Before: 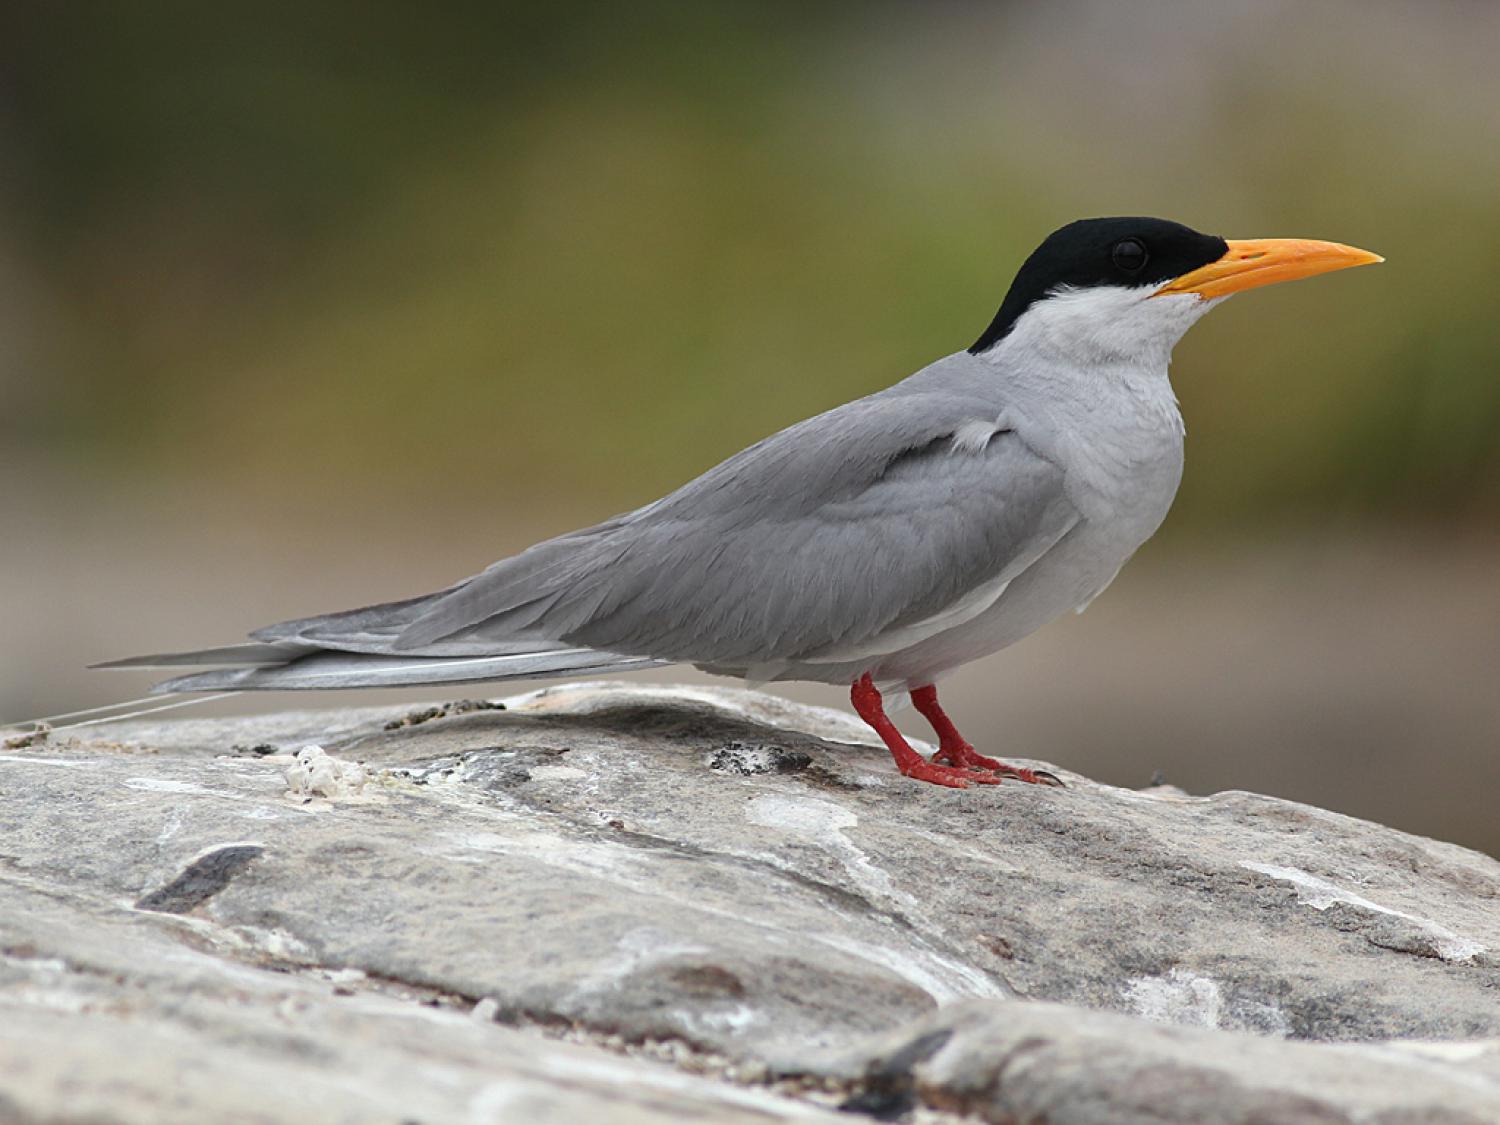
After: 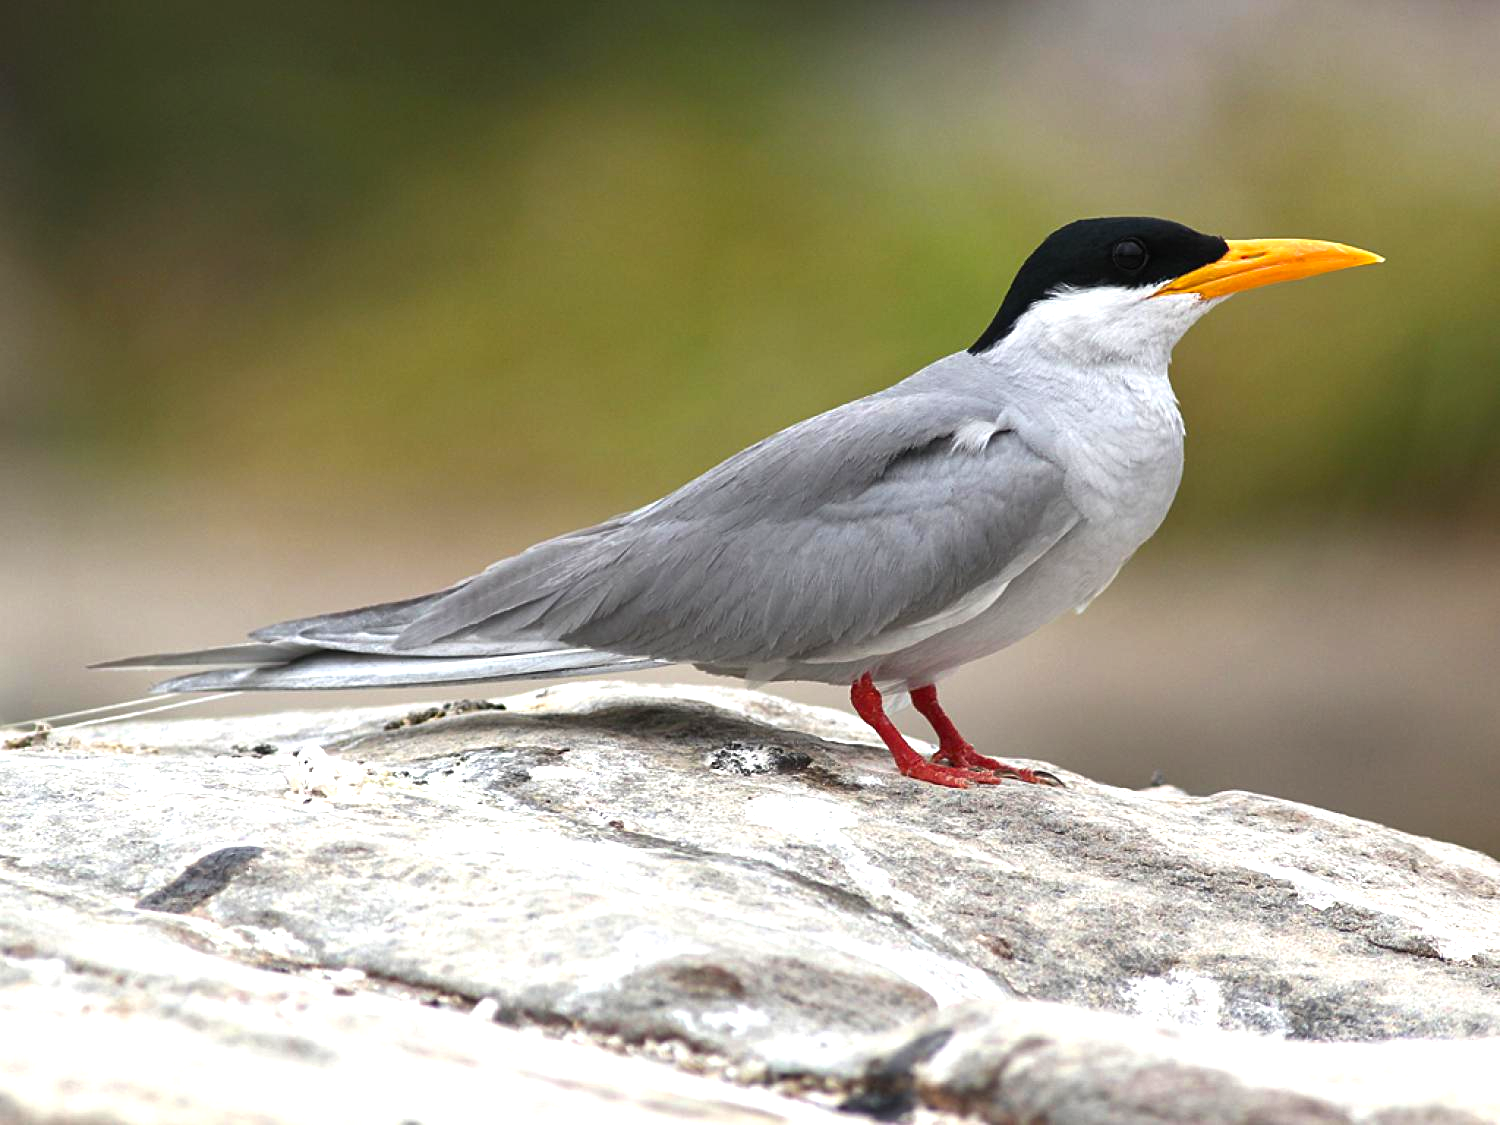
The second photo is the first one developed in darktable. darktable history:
color balance rgb: perceptual saturation grading › global saturation 3.087%, perceptual brilliance grading › global brilliance 11.856%, perceptual brilliance grading › highlights 15.314%, global vibrance 20%
